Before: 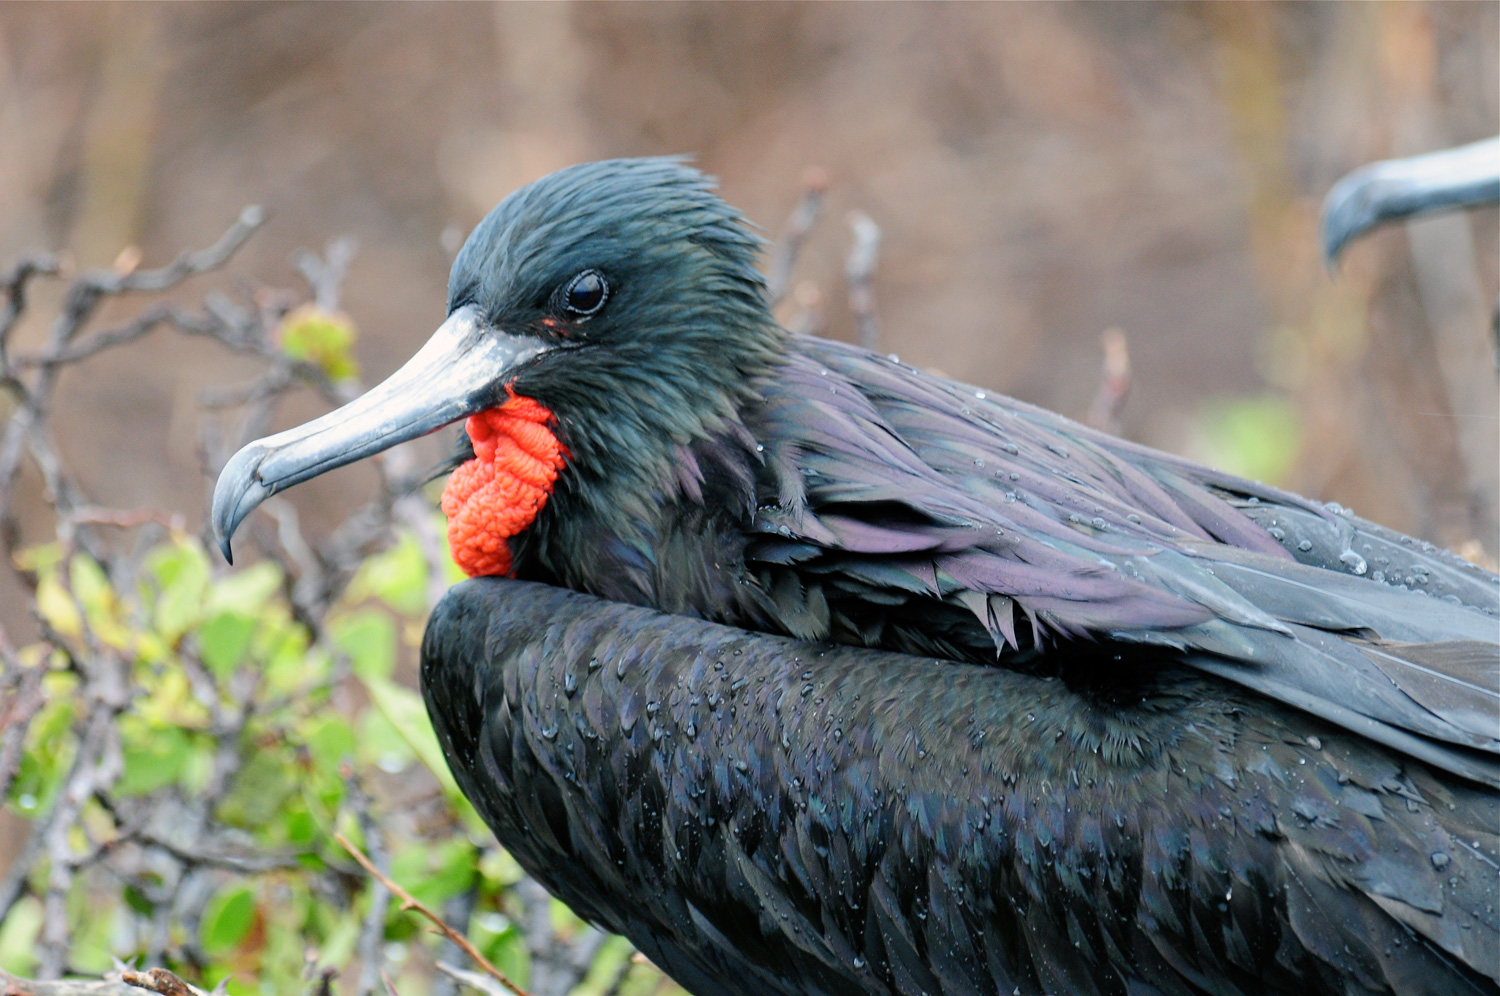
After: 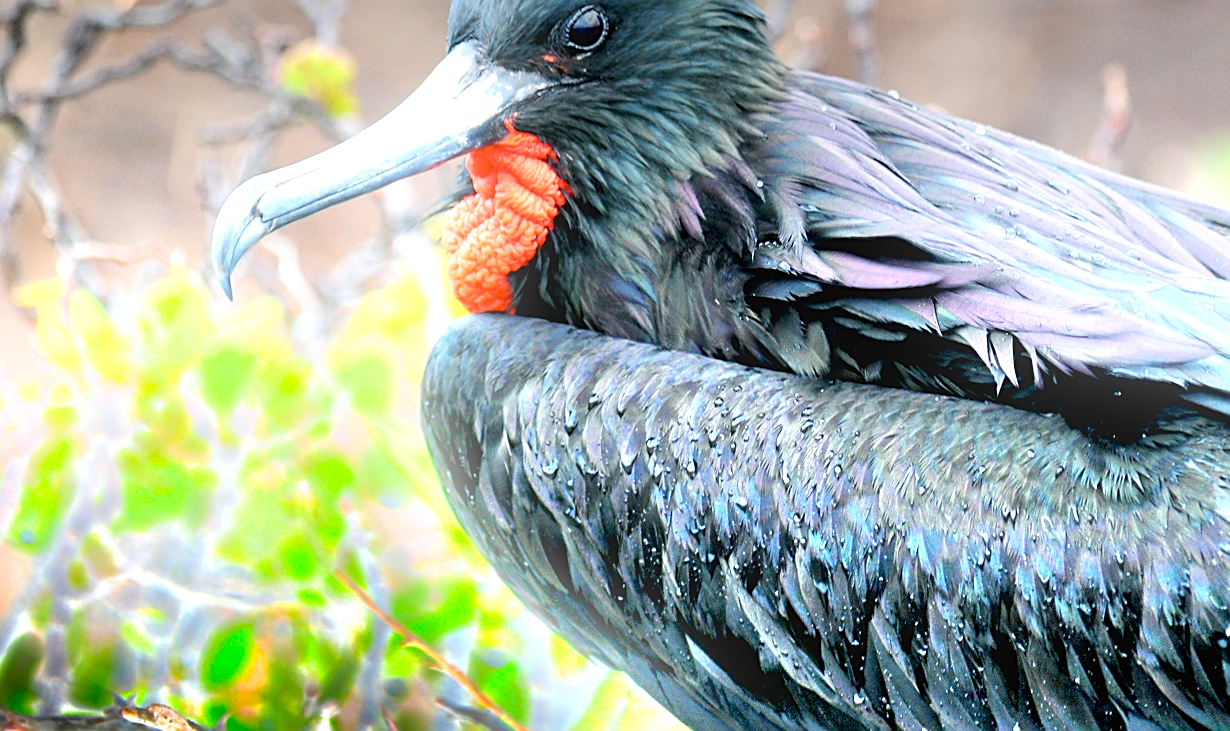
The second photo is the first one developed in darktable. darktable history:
graduated density: density -3.9 EV
sharpen: on, module defaults
crop: top 26.531%, right 17.959%
exposure: black level correction 0.003, exposure 0.383 EV, compensate highlight preservation false
bloom: size 13.65%, threshold 98.39%, strength 4.82%
